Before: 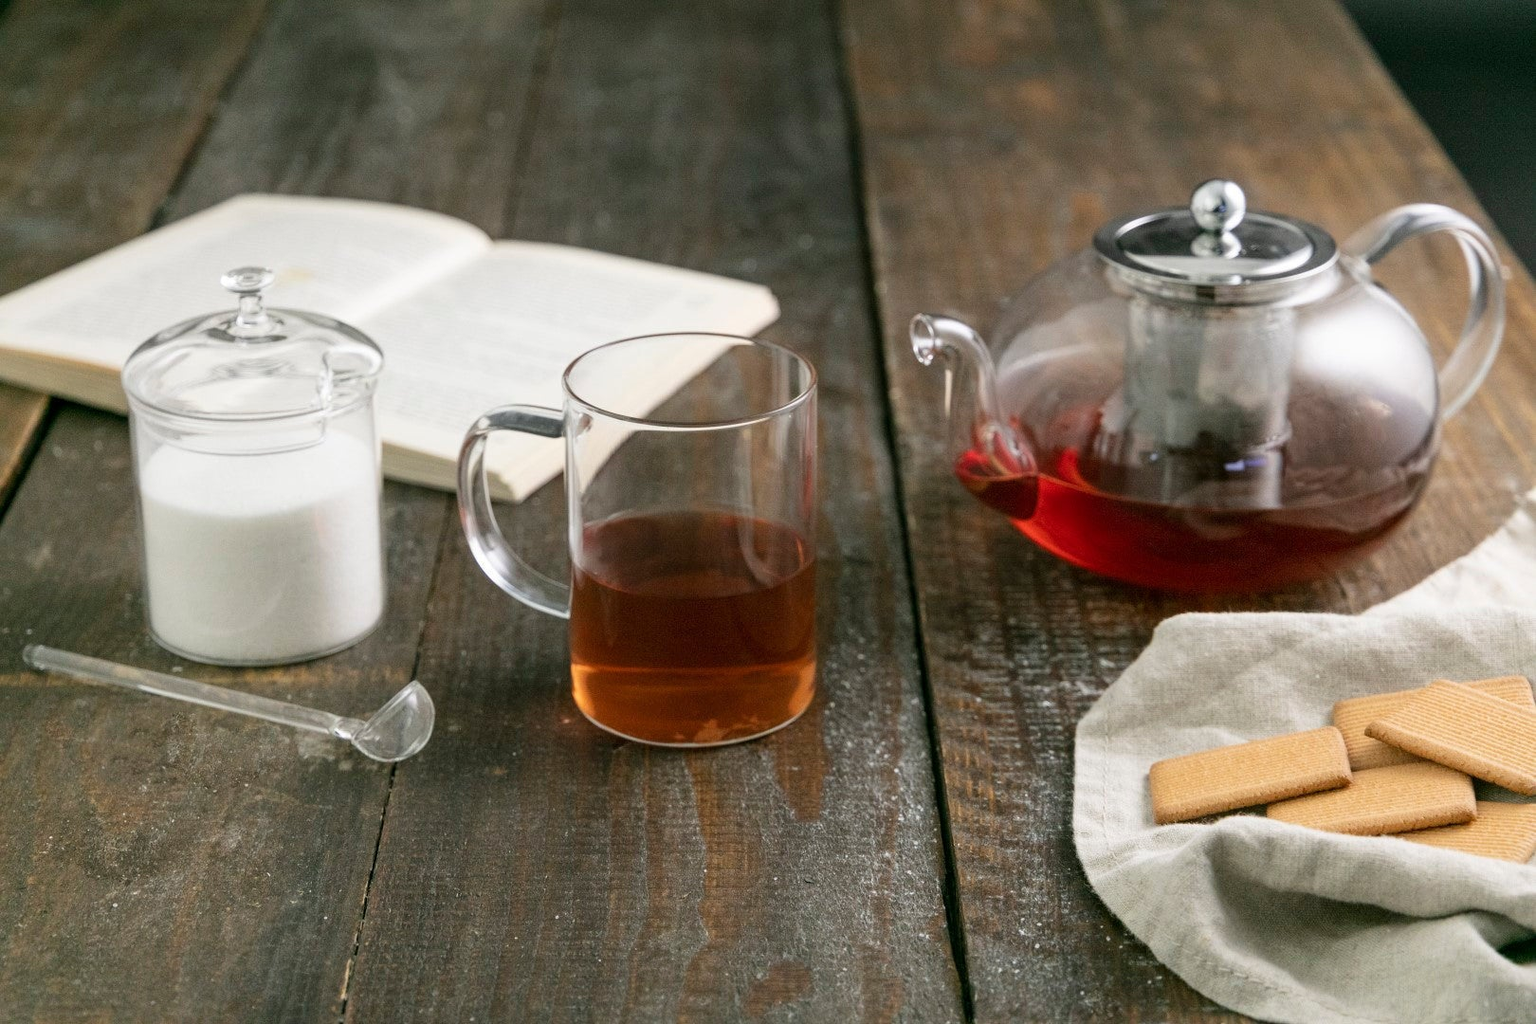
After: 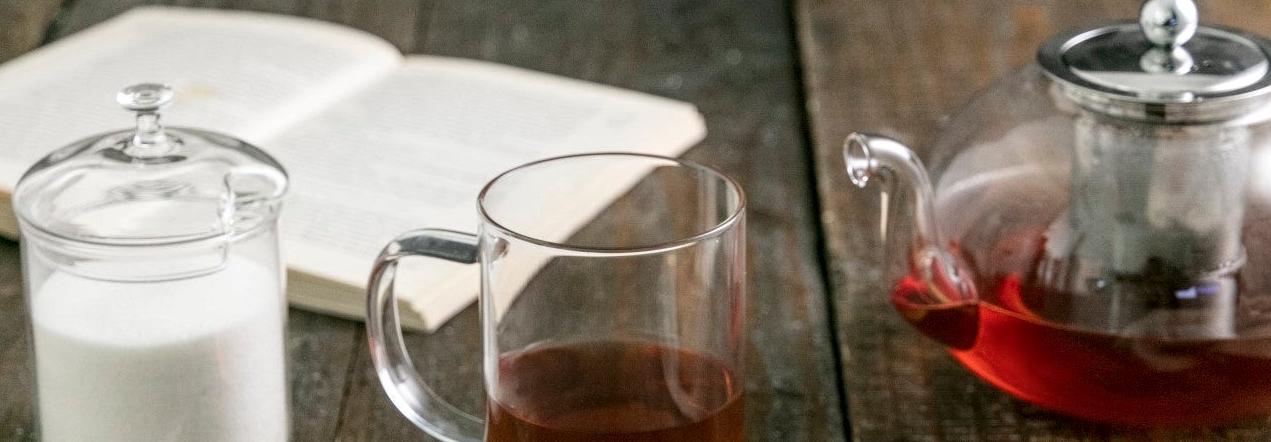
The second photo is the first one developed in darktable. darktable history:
local contrast: on, module defaults
crop: left 7.199%, top 18.419%, right 14.321%, bottom 40.601%
